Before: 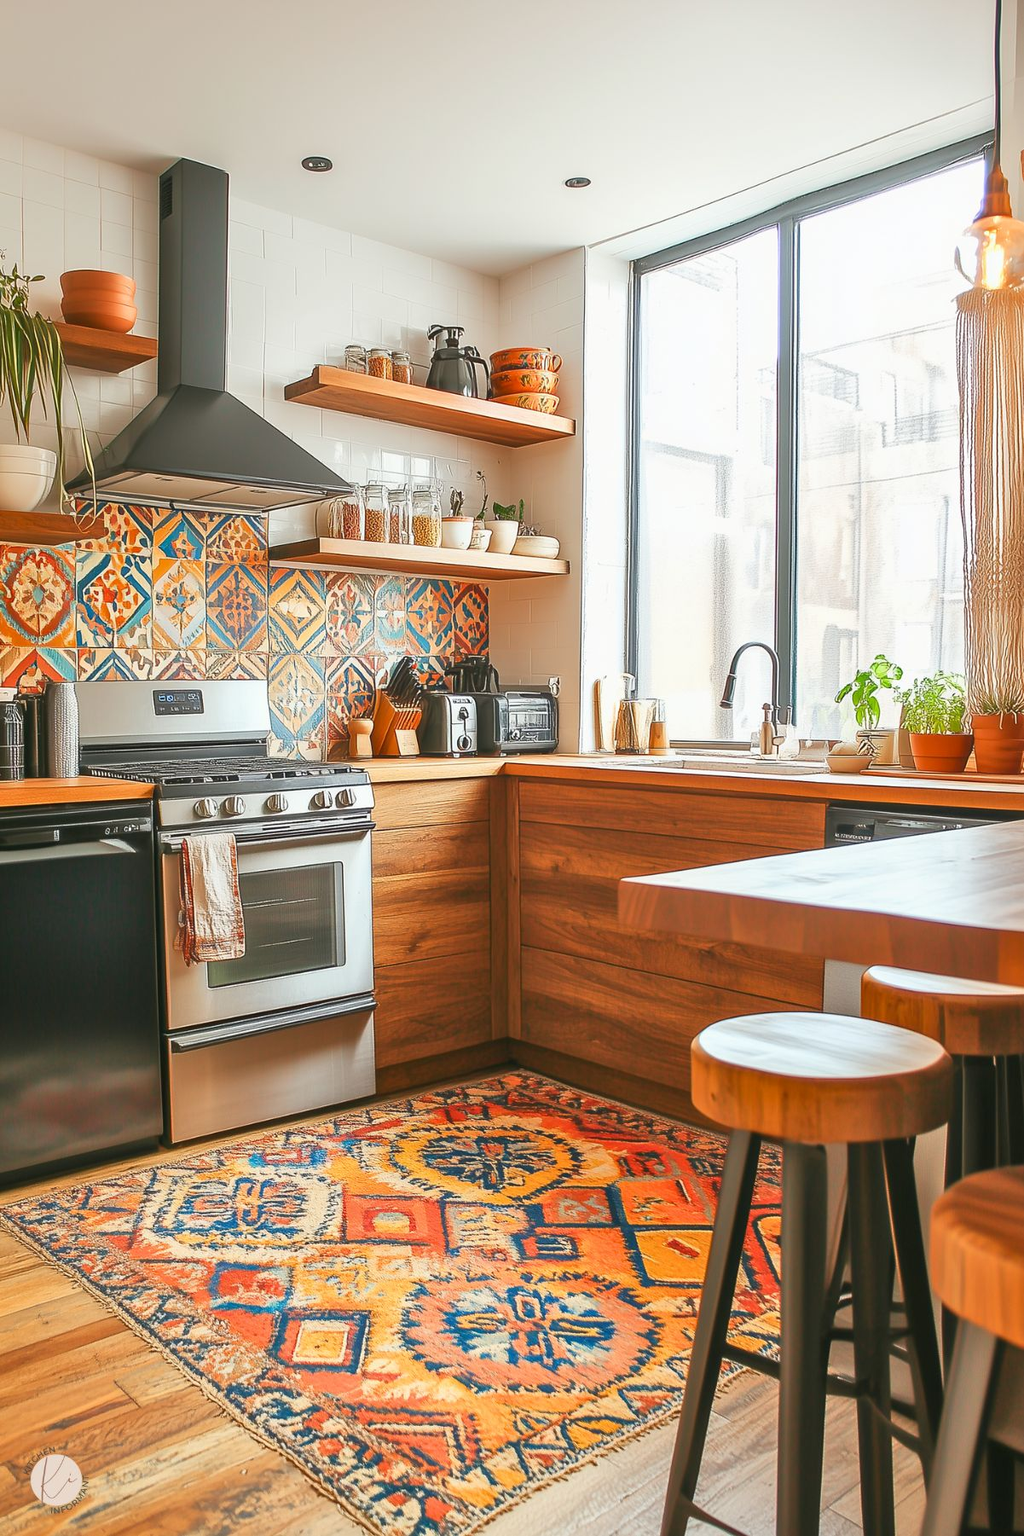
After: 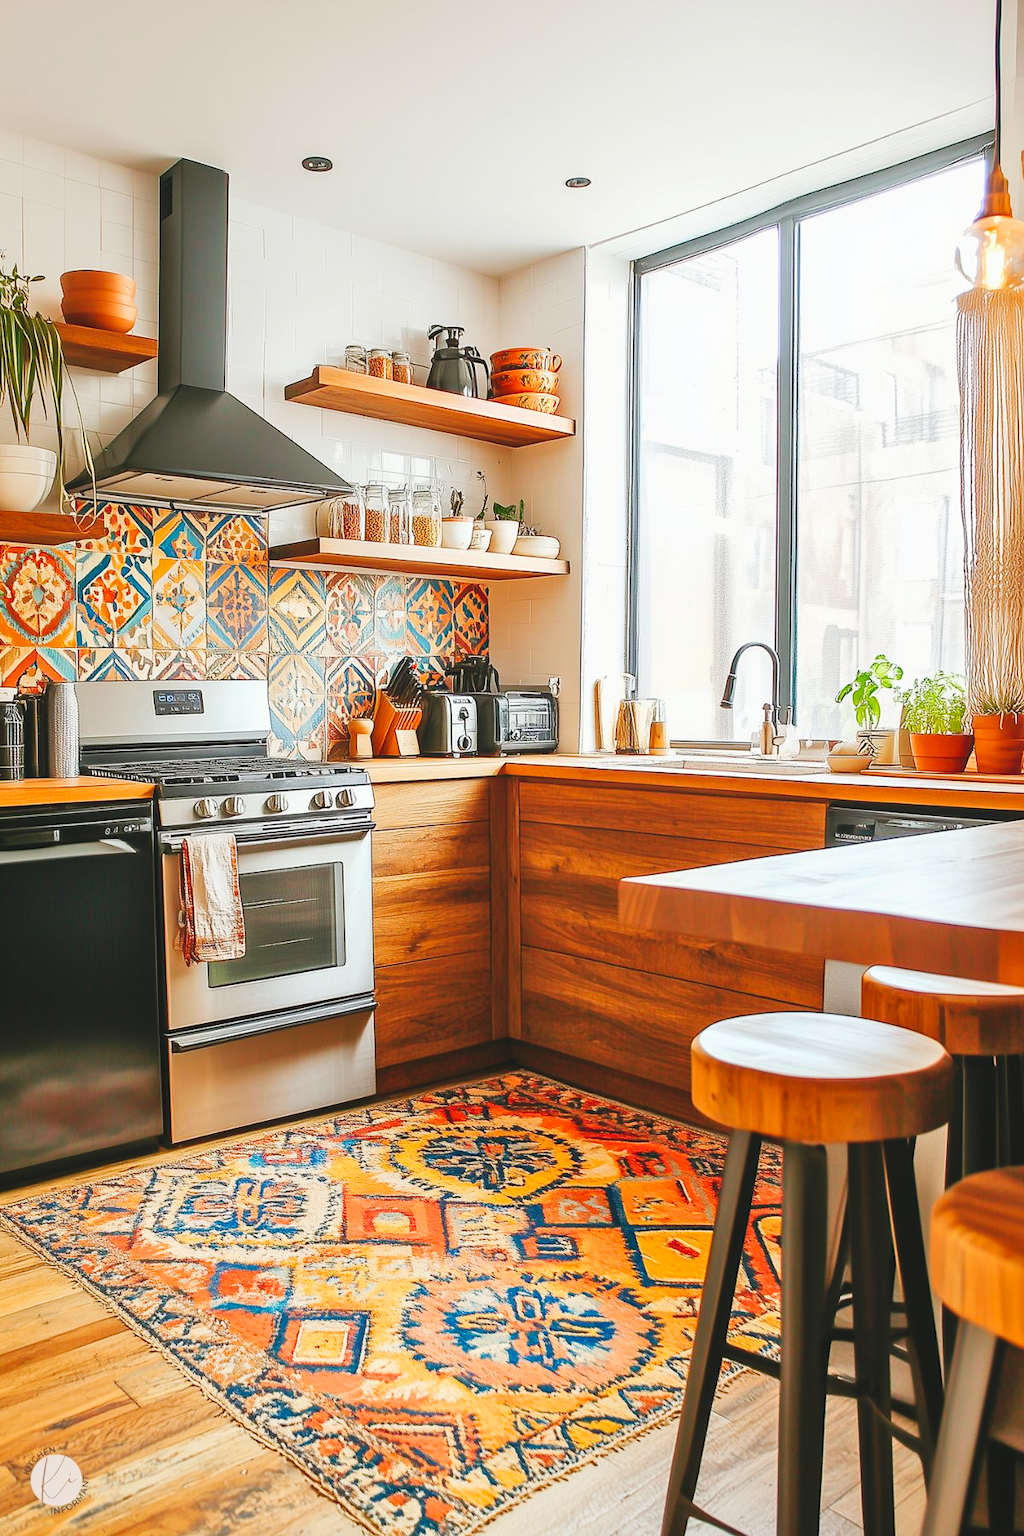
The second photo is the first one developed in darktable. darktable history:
tone curve: curves: ch0 [(0, 0) (0.003, 0.077) (0.011, 0.078) (0.025, 0.078) (0.044, 0.08) (0.069, 0.088) (0.1, 0.102) (0.136, 0.12) (0.177, 0.148) (0.224, 0.191) (0.277, 0.261) (0.335, 0.335) (0.399, 0.419) (0.468, 0.522) (0.543, 0.611) (0.623, 0.702) (0.709, 0.779) (0.801, 0.855) (0.898, 0.918) (1, 1)], preserve colors none
